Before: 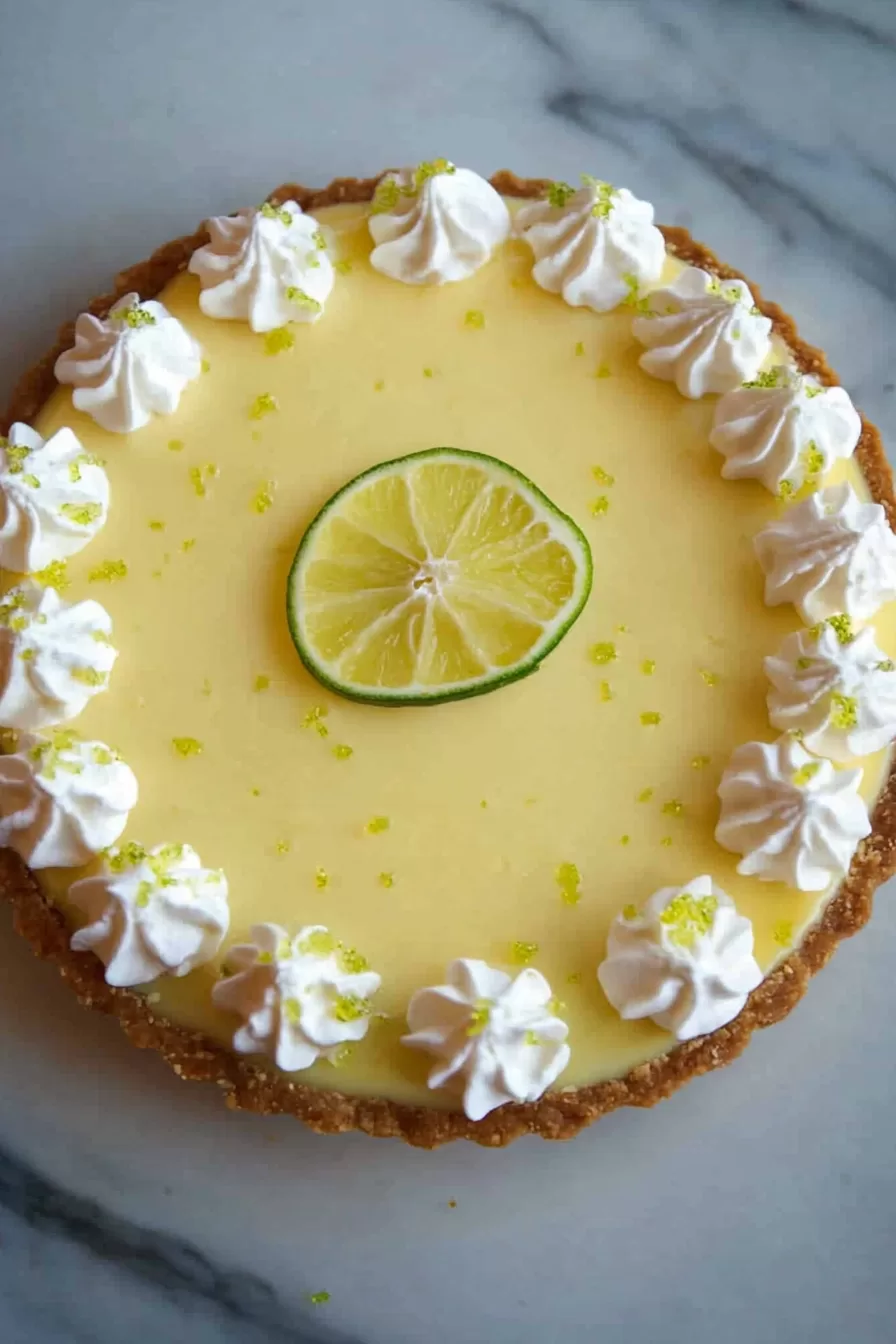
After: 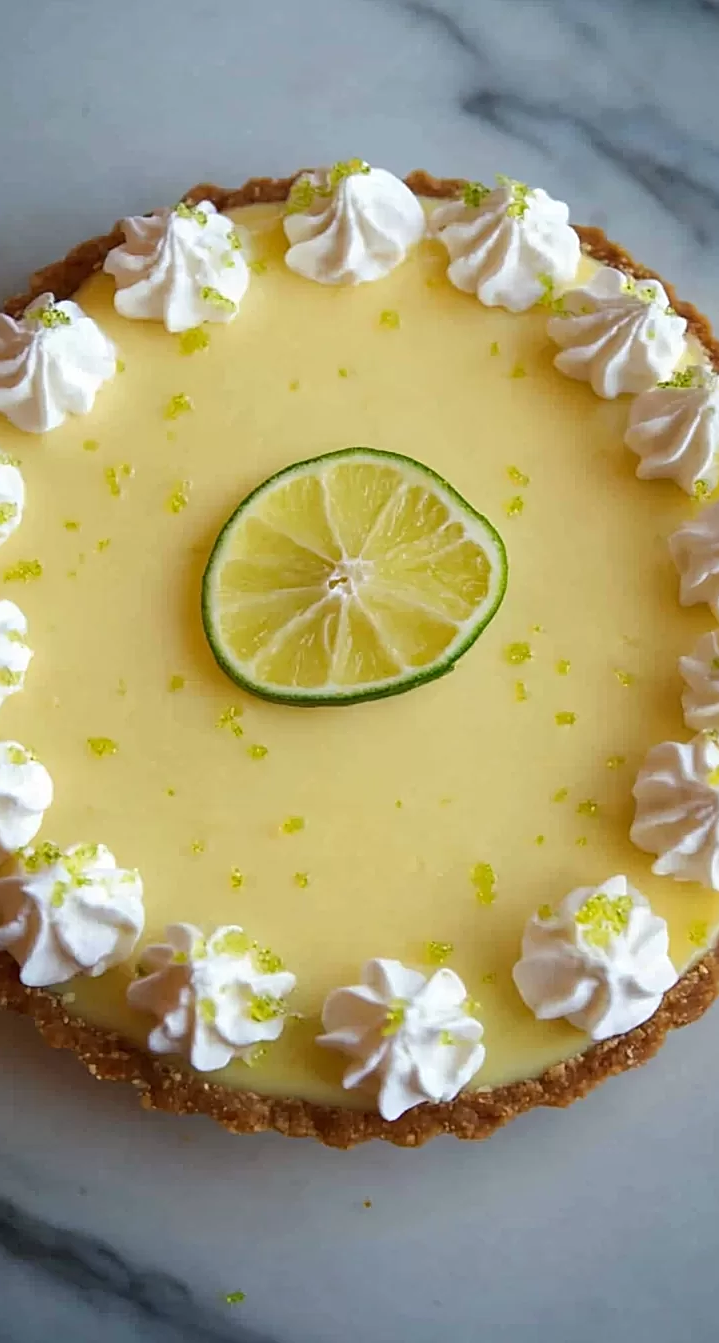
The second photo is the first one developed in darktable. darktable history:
sharpen: on, module defaults
crop and rotate: left 9.493%, right 10.226%
